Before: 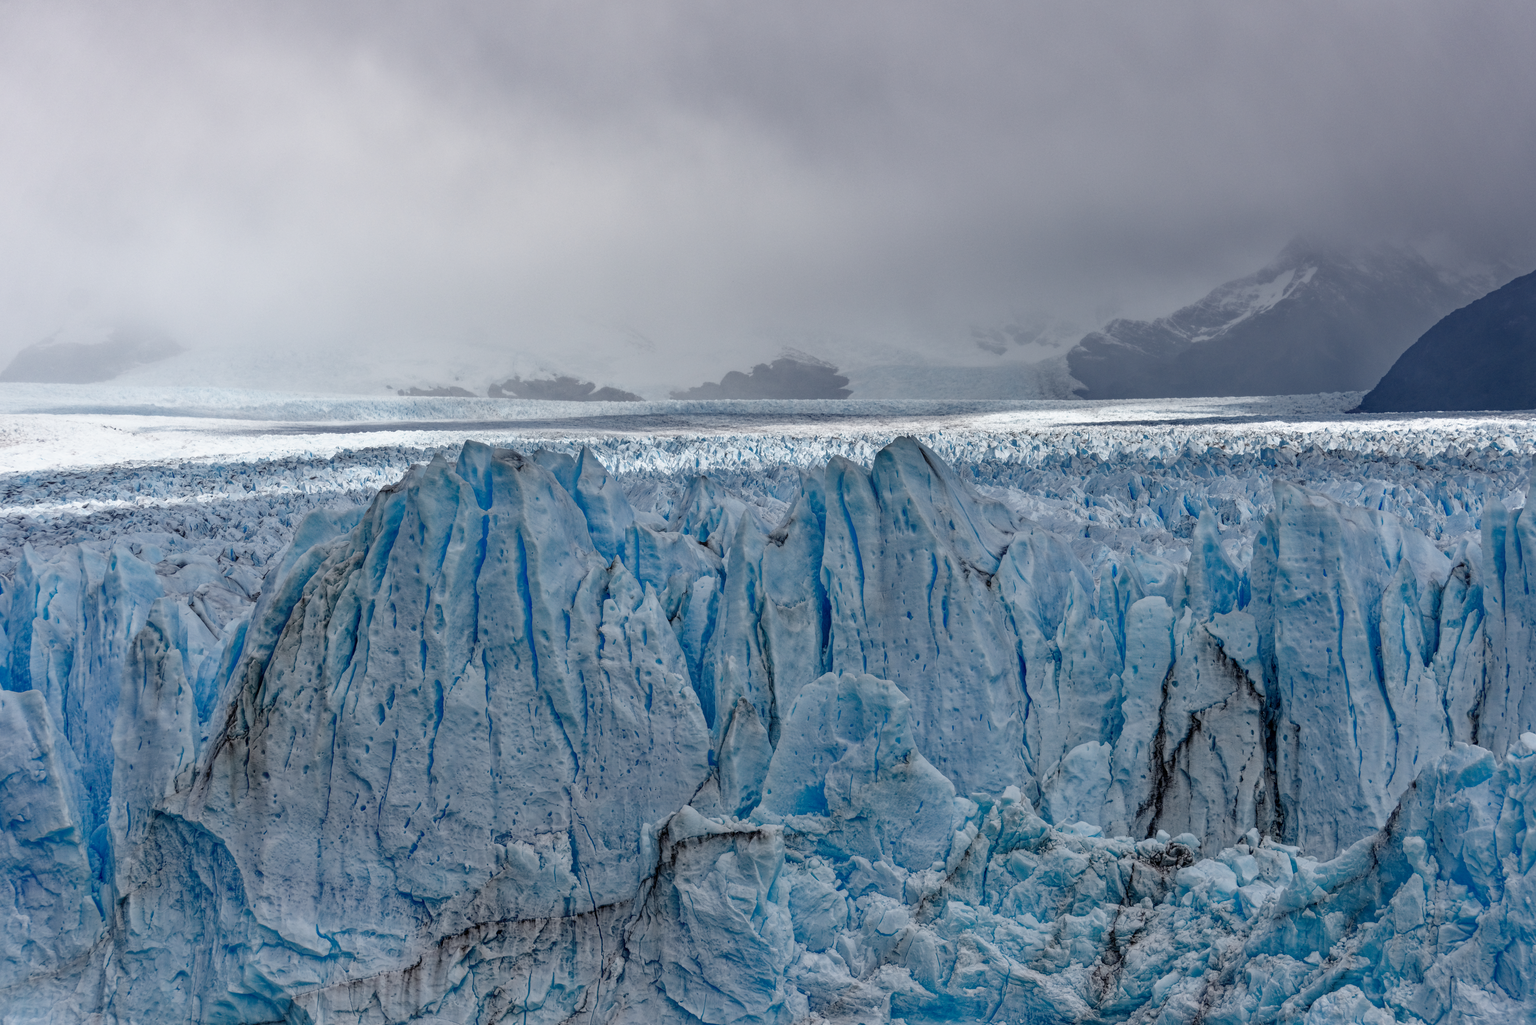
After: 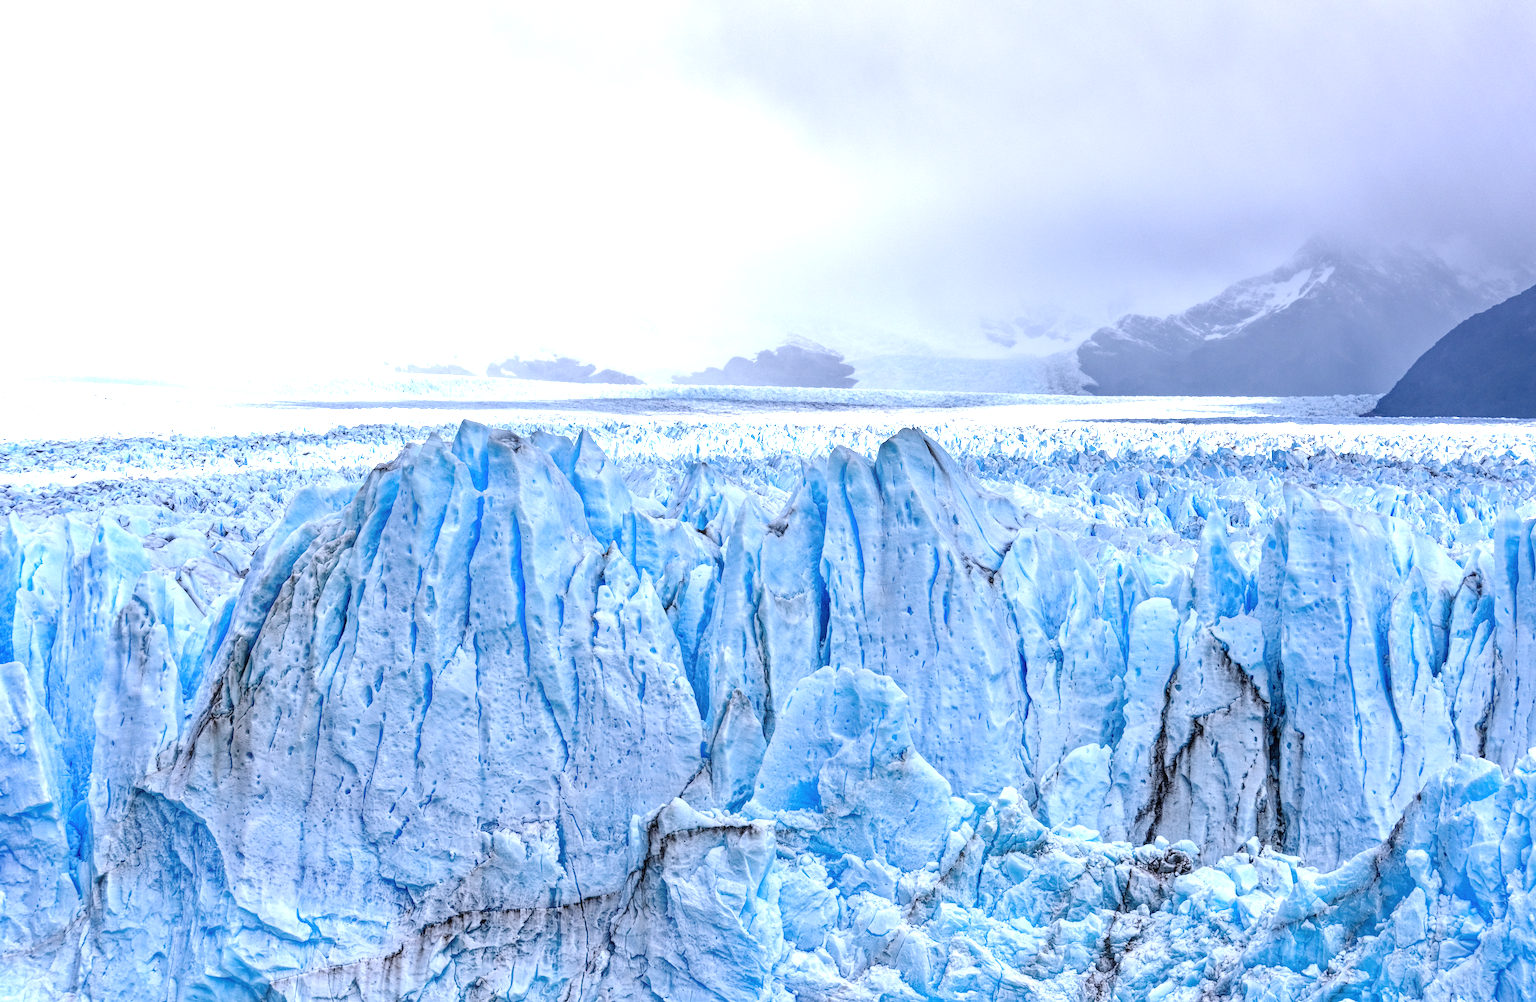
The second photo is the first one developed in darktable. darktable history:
exposure: black level correction 0, exposure 1.5 EV, compensate exposure bias true, compensate highlight preservation false
white balance: red 0.967, blue 1.119, emerald 0.756
rotate and perspective: rotation 1.57°, crop left 0.018, crop right 0.982, crop top 0.039, crop bottom 0.961
local contrast: mode bilateral grid, contrast 100, coarseness 100, detail 91%, midtone range 0.2
